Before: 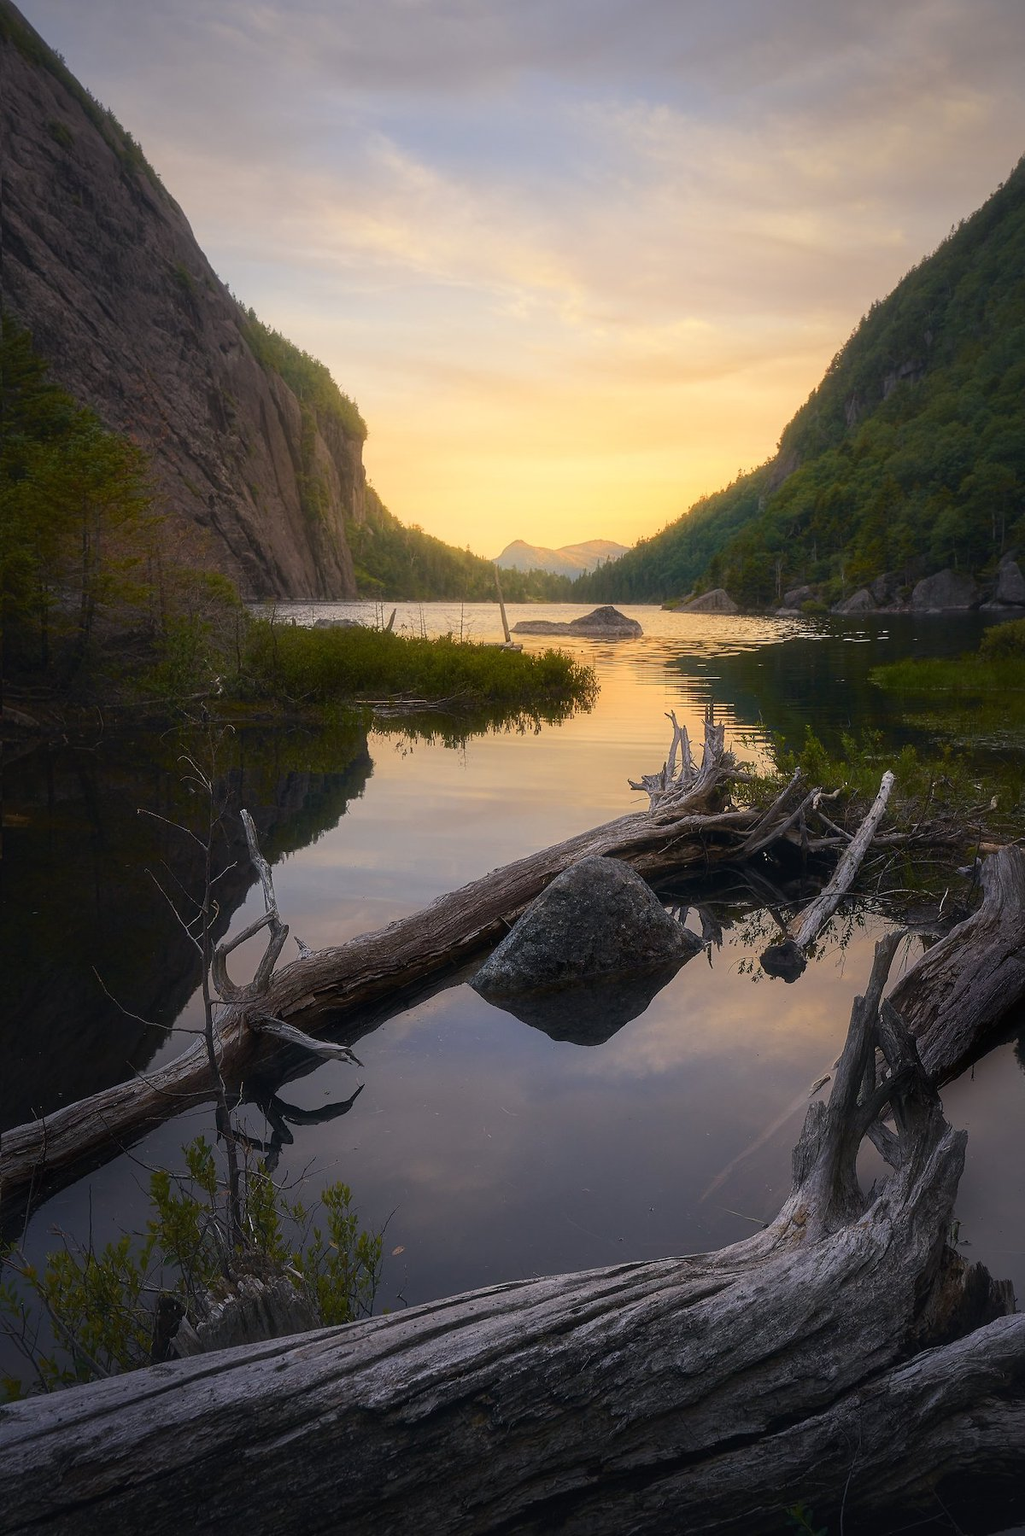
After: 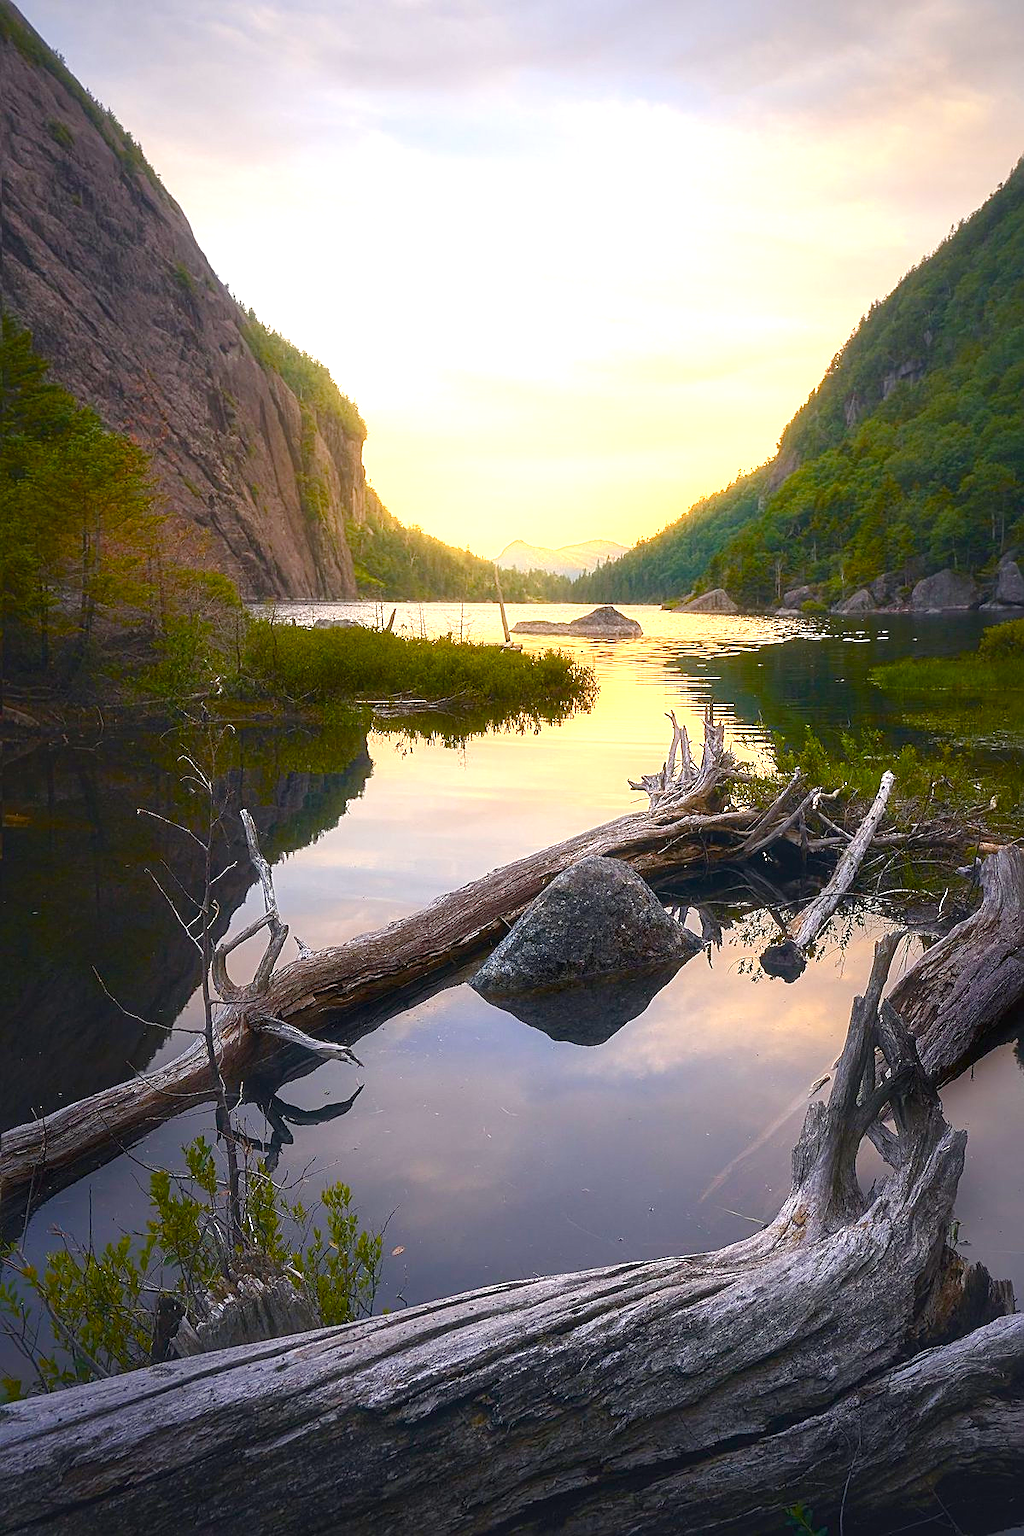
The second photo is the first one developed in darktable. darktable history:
exposure: black level correction 0, exposure 1.177 EV, compensate highlight preservation false
contrast brightness saturation: contrast 0.045, saturation 0.072
sharpen: on, module defaults
color balance rgb: perceptual saturation grading › global saturation 45.374%, perceptual saturation grading › highlights -50.329%, perceptual saturation grading › shadows 30.143%
